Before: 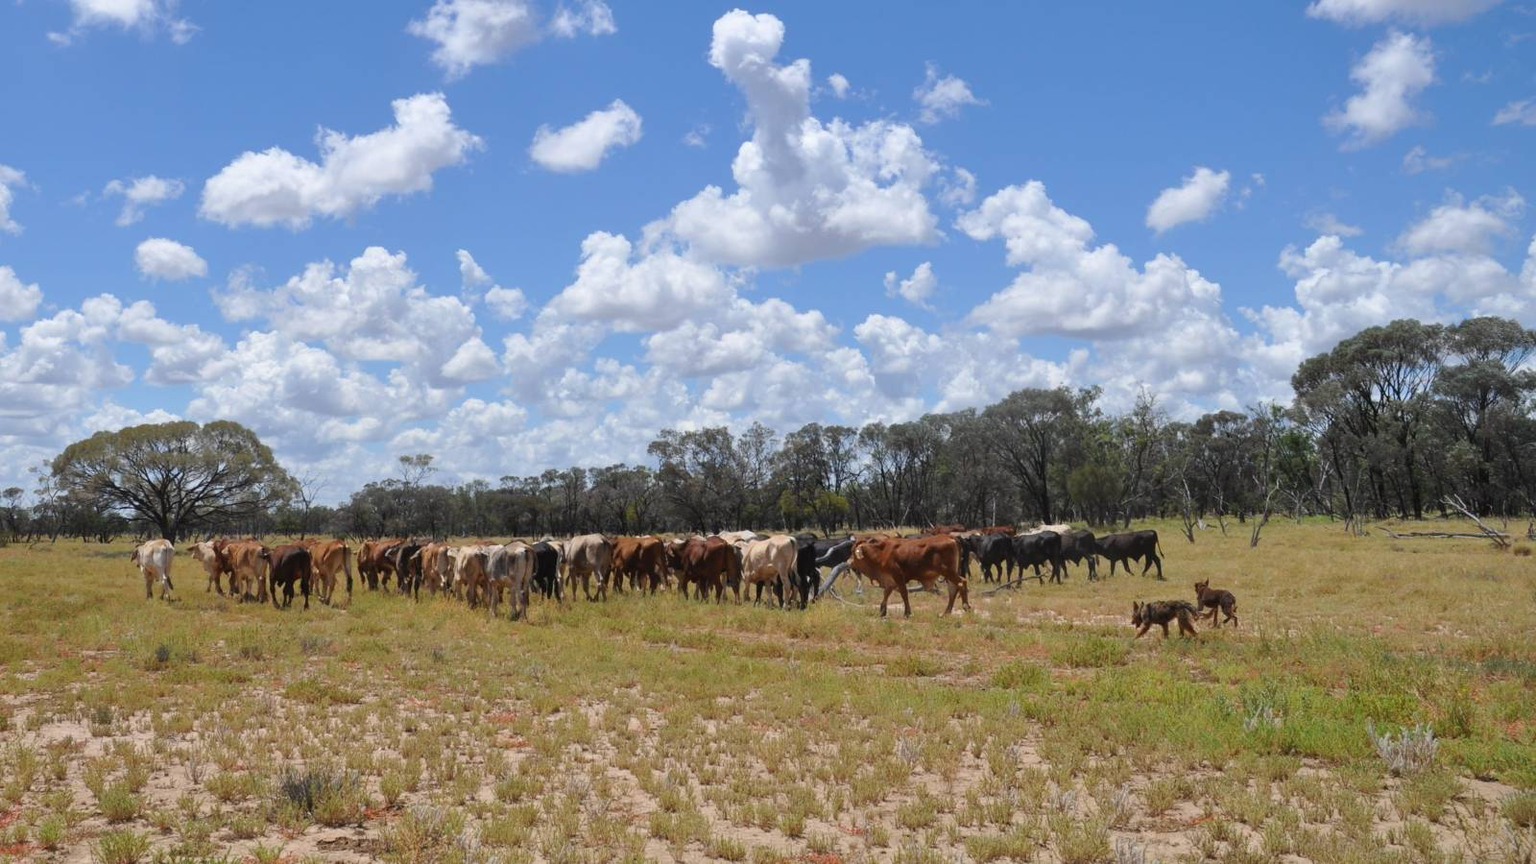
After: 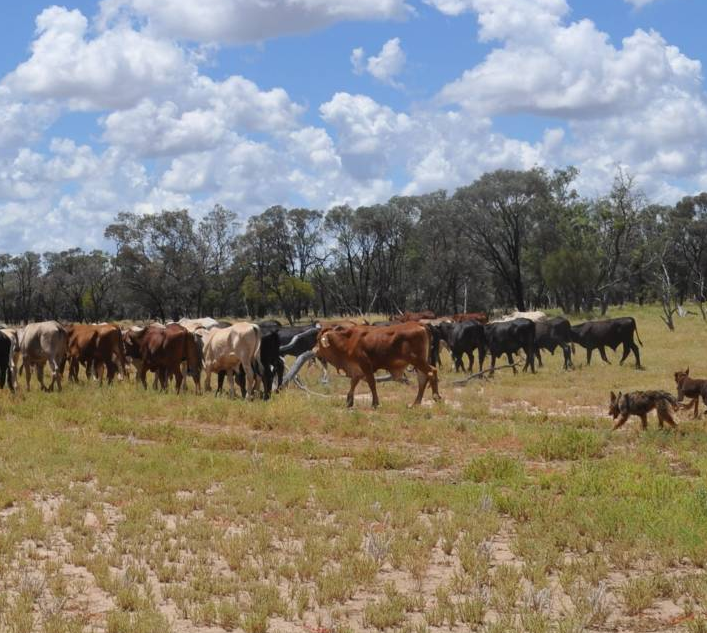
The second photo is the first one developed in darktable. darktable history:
crop: left 35.659%, top 26.134%, right 20.145%, bottom 3.455%
